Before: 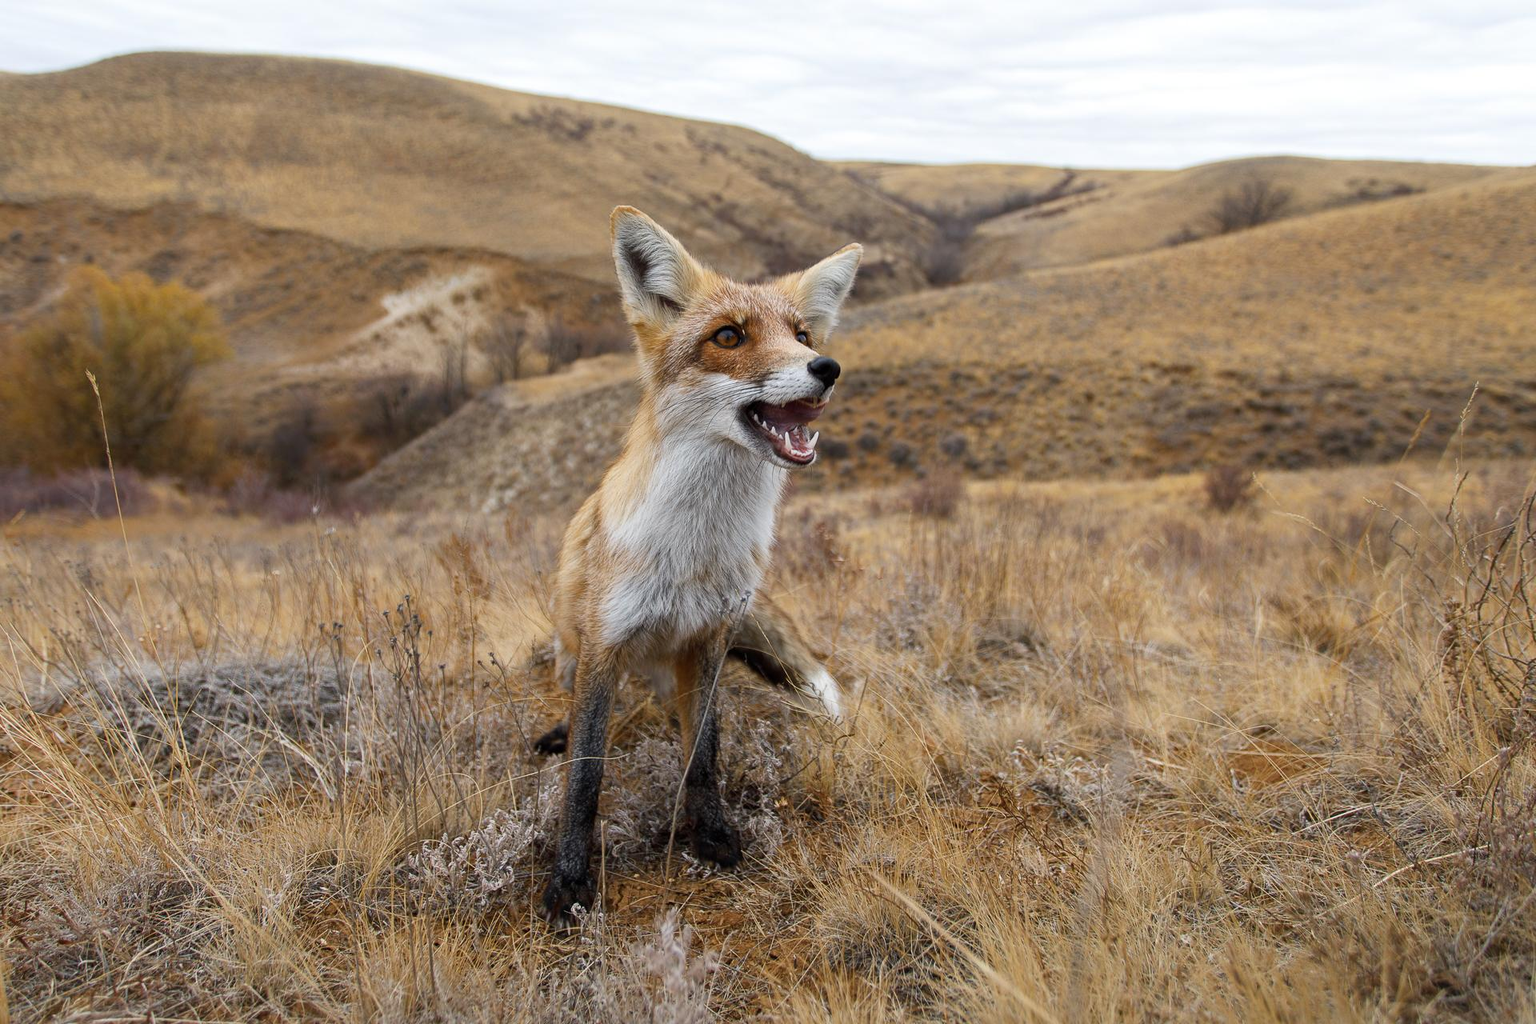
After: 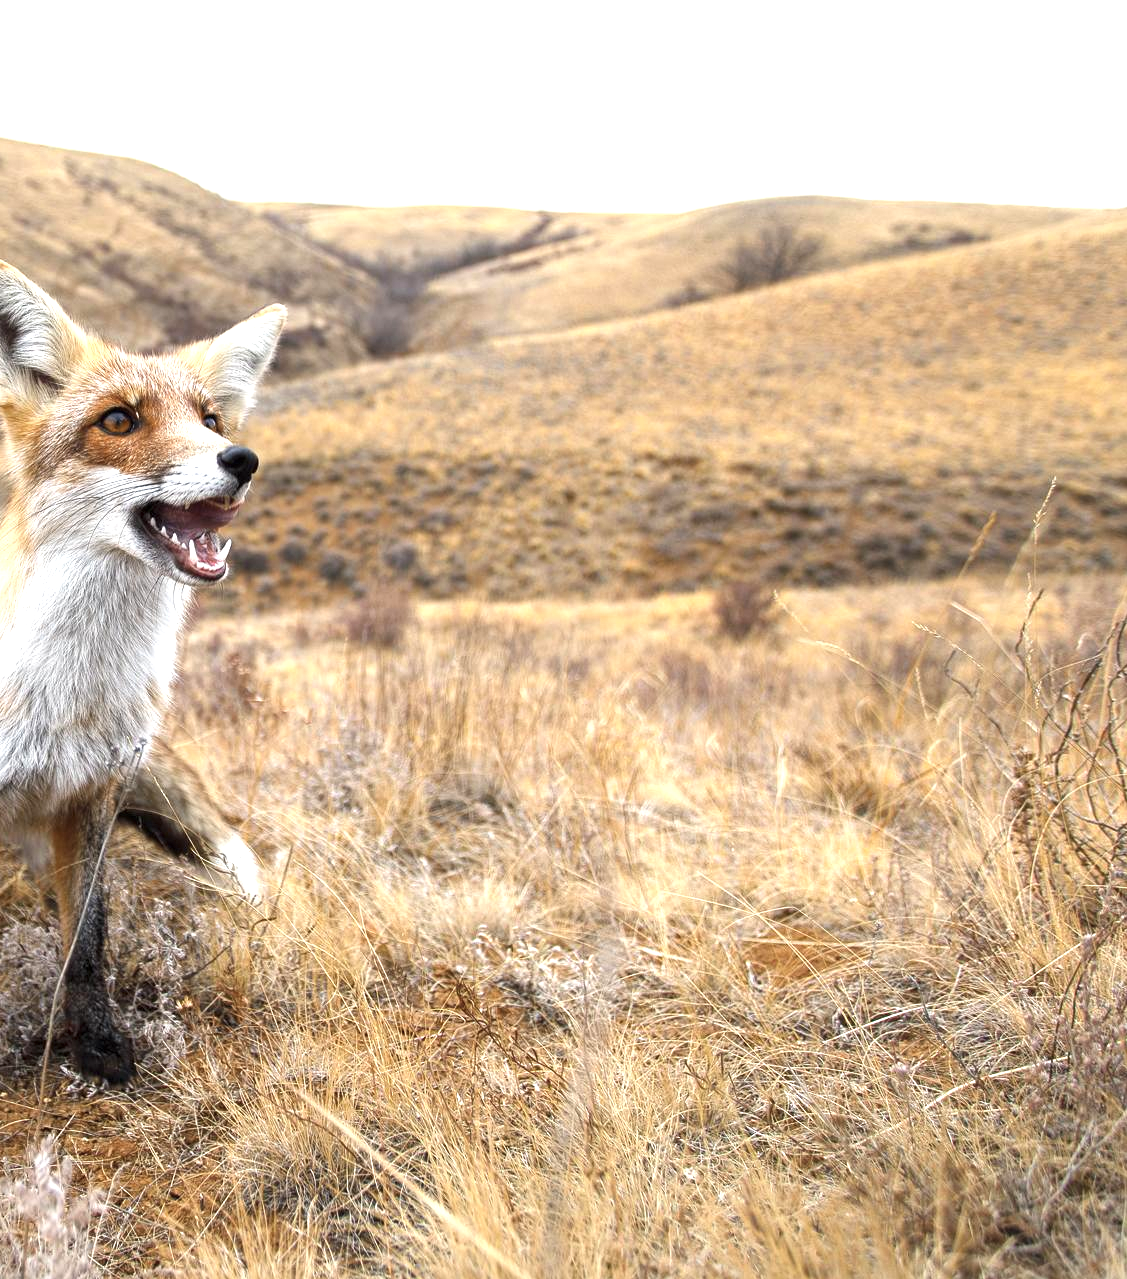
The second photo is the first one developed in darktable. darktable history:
contrast brightness saturation: saturation -0.088
local contrast: highlights 103%, shadows 102%, detail 119%, midtone range 0.2
exposure: black level correction -0.001, exposure 1.111 EV, compensate exposure bias true, compensate highlight preservation false
crop: left 41.261%
